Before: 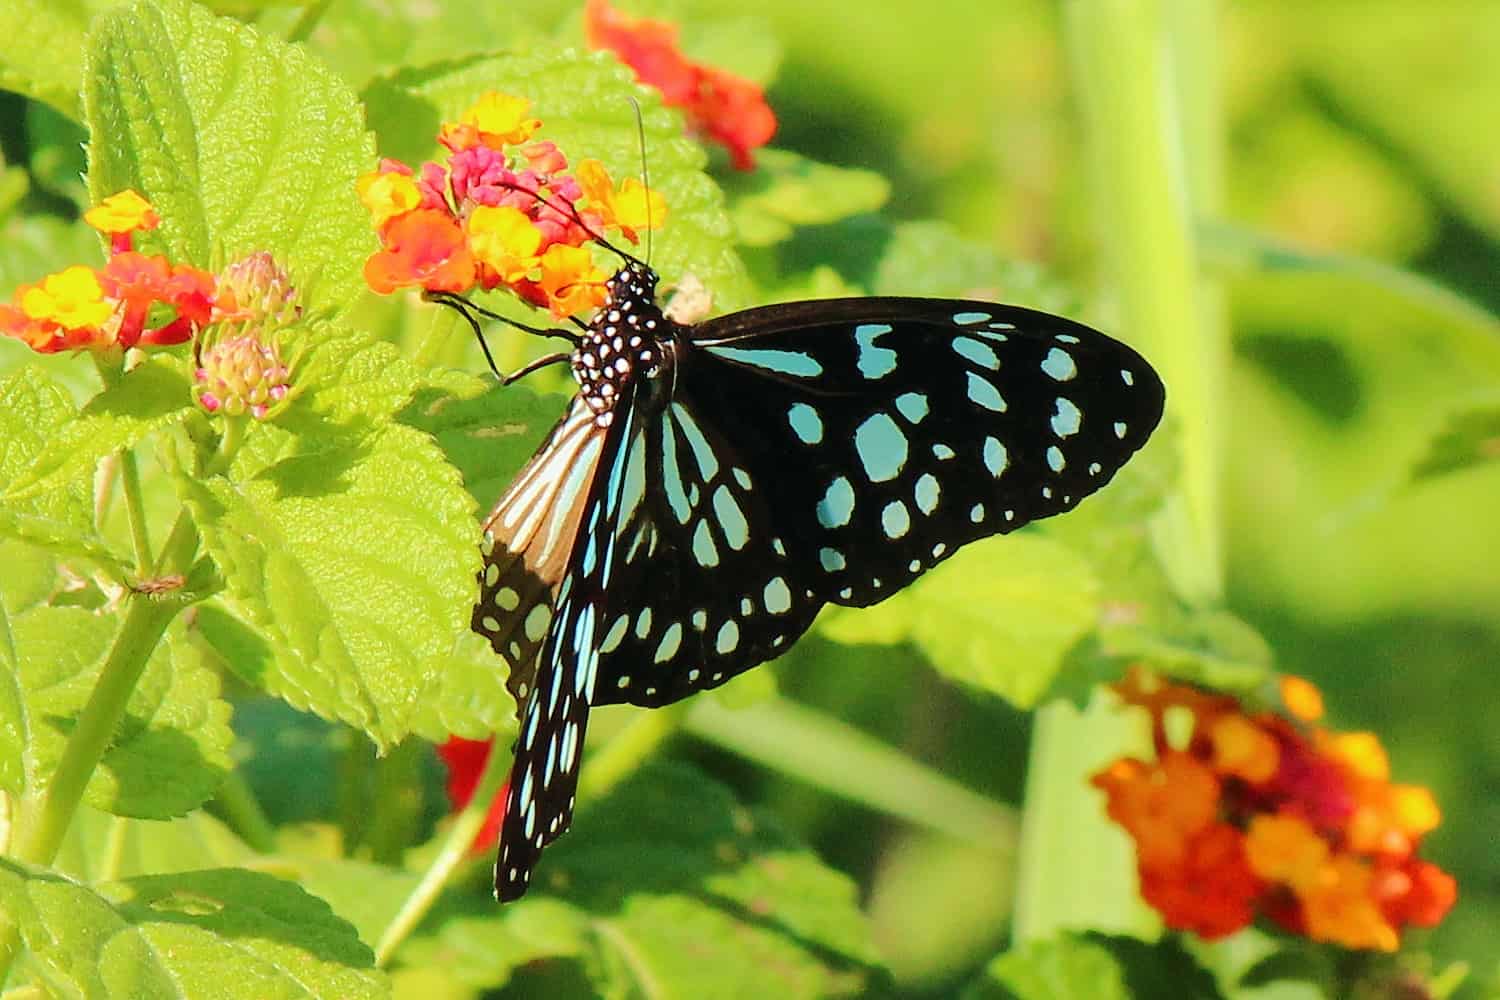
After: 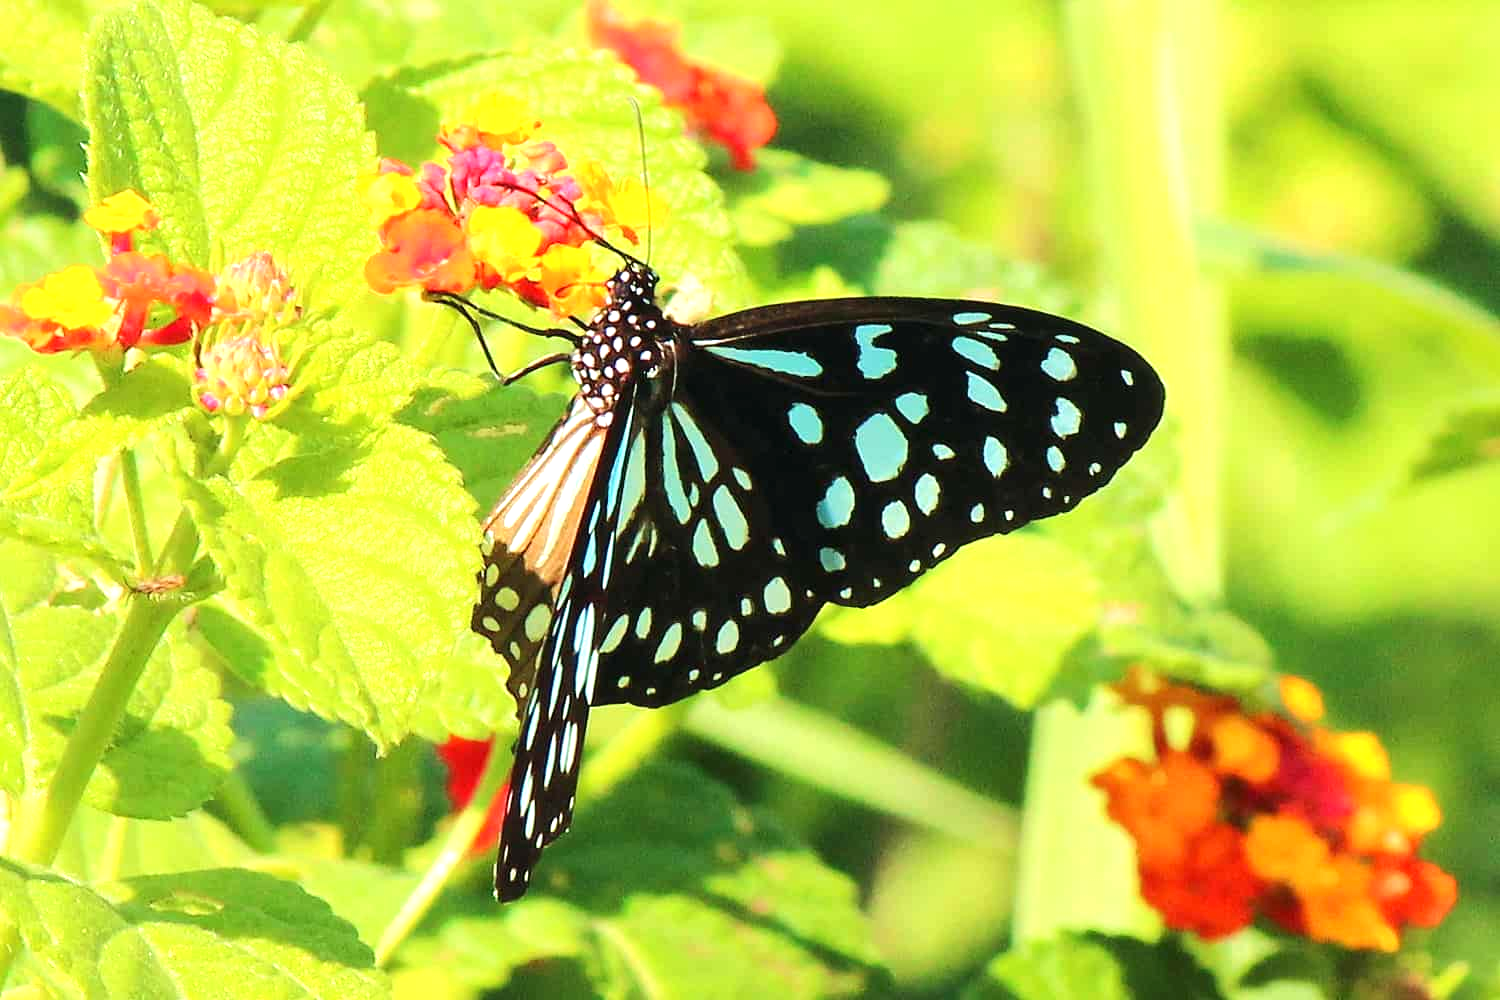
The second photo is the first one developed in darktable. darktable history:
exposure: black level correction 0, exposure 0.7 EV, compensate exposure bias true, compensate highlight preservation false
tone equalizer: on, module defaults
